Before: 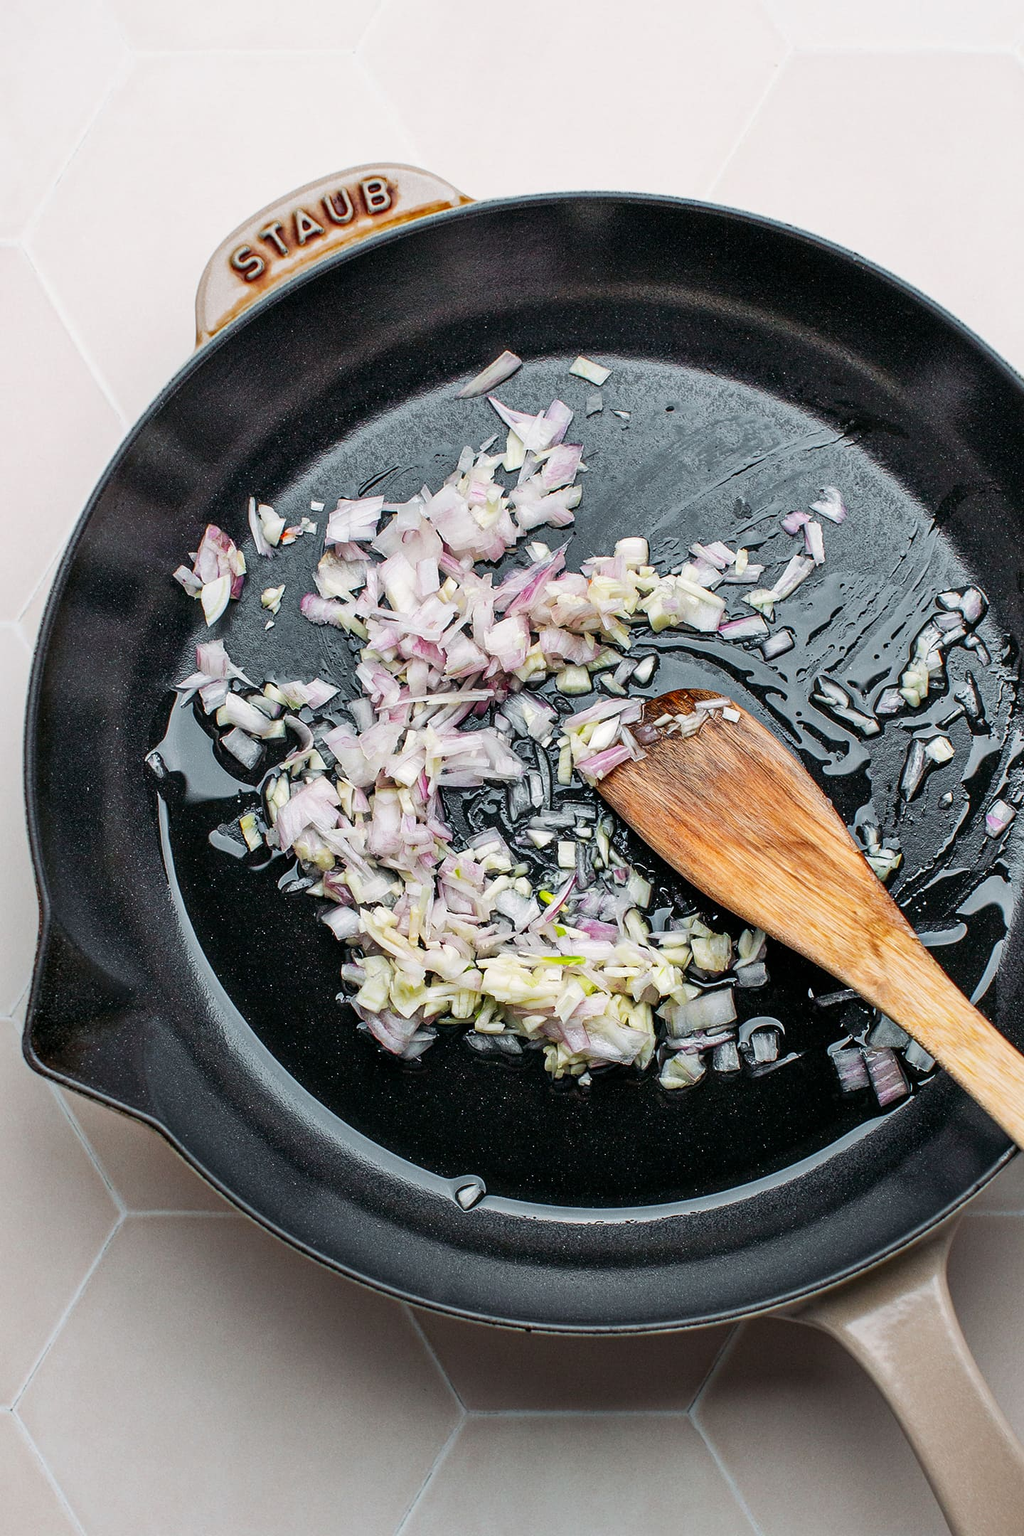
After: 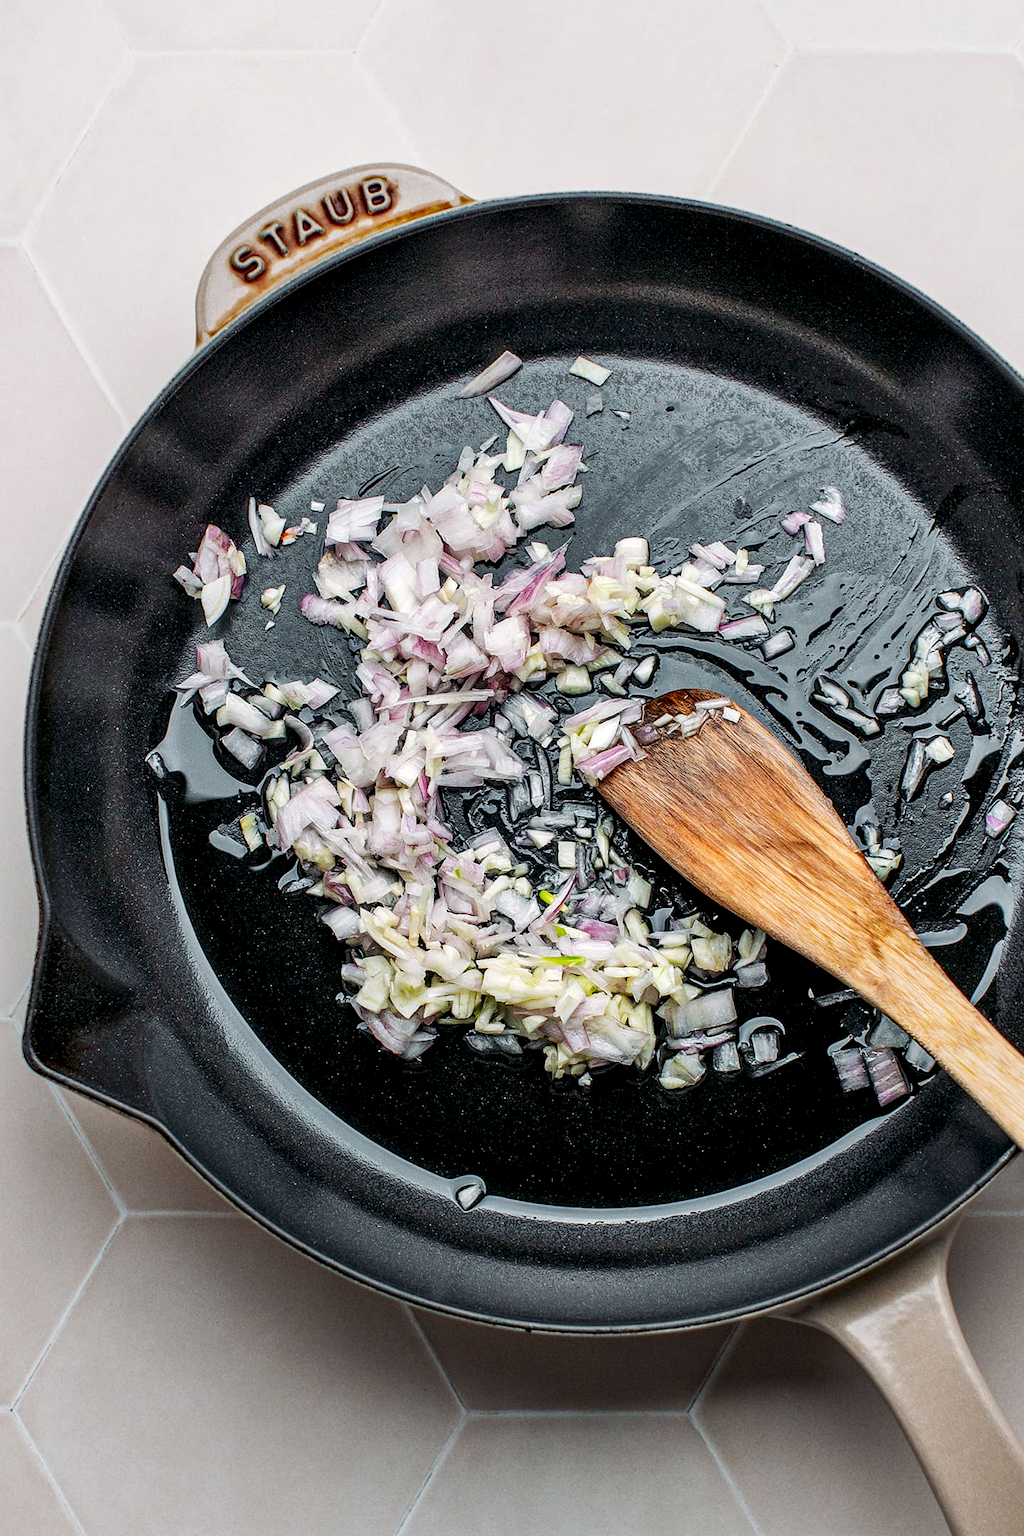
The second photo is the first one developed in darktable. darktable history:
shadows and highlights: shadows 29.75, highlights -30.36, low approximation 0.01, soften with gaussian
local contrast: highlights 29%, shadows 76%, midtone range 0.745
